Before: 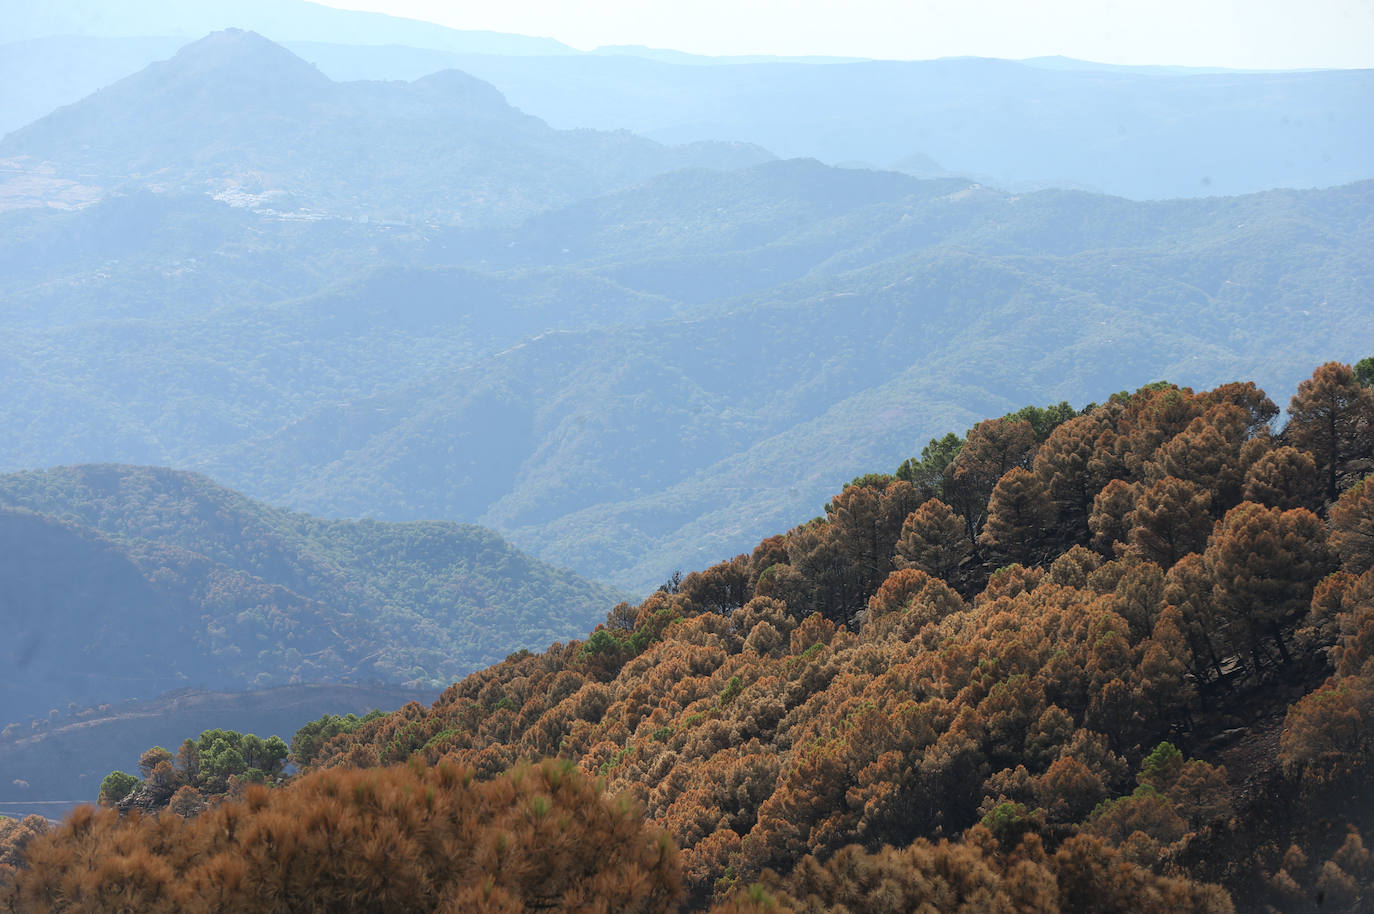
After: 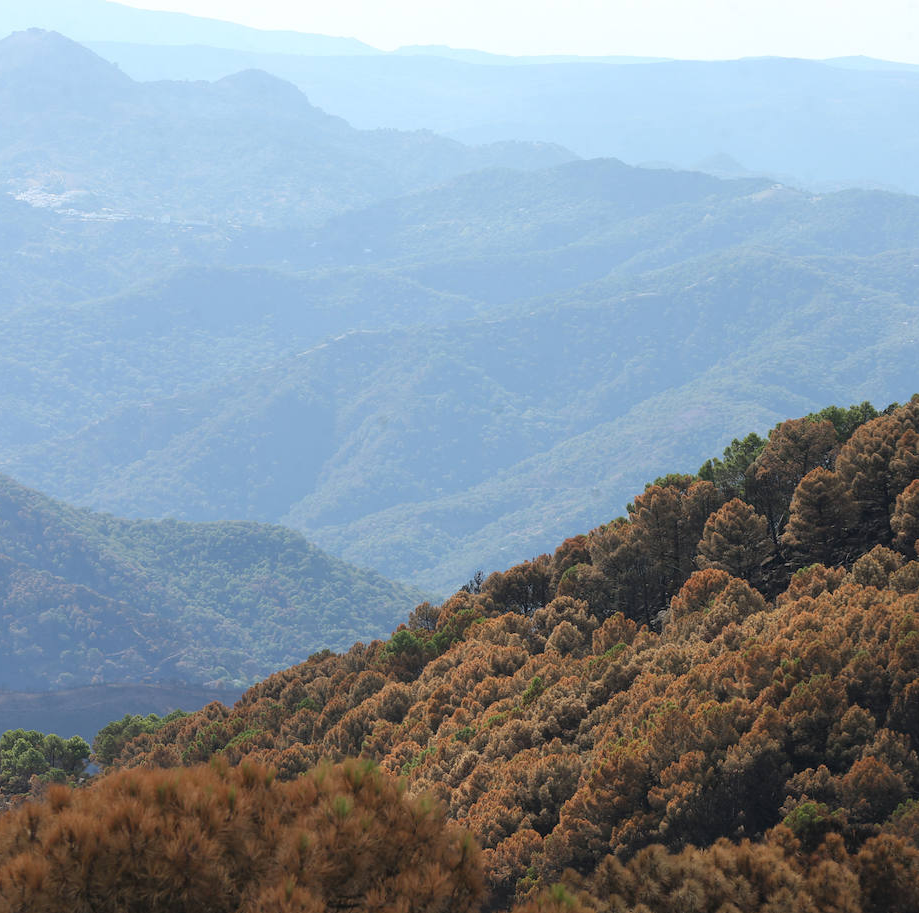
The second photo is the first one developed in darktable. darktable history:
crop and rotate: left 14.468%, right 18.6%
